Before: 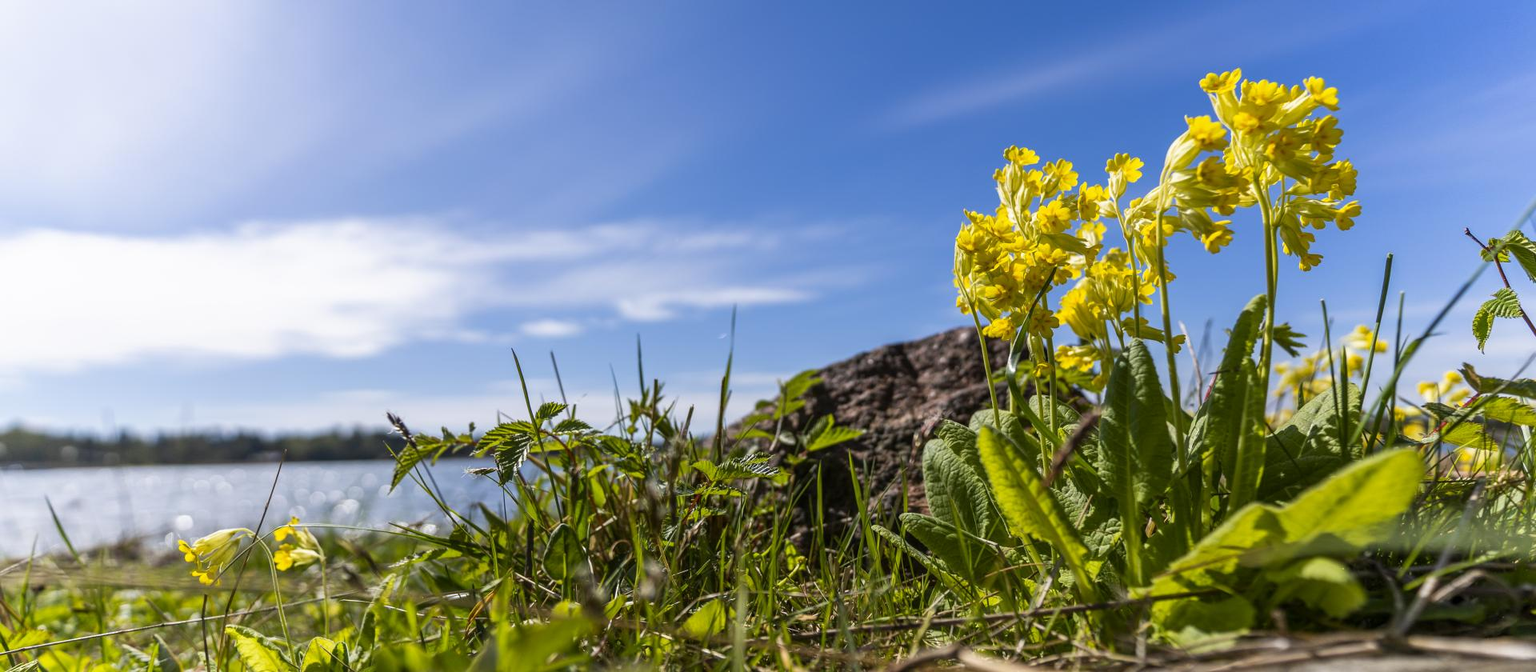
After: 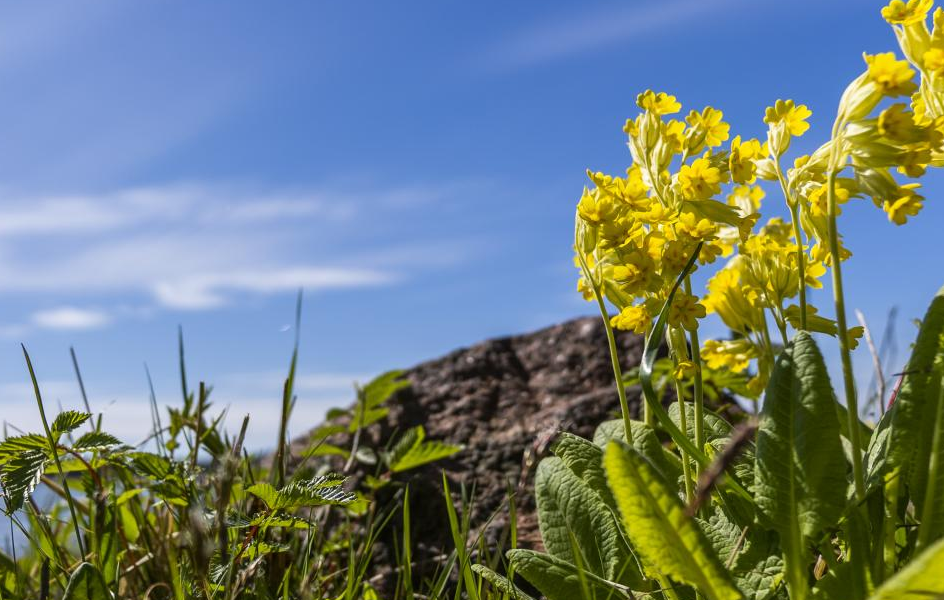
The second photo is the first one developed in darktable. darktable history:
crop: left 32.191%, top 10.984%, right 18.612%, bottom 17.47%
